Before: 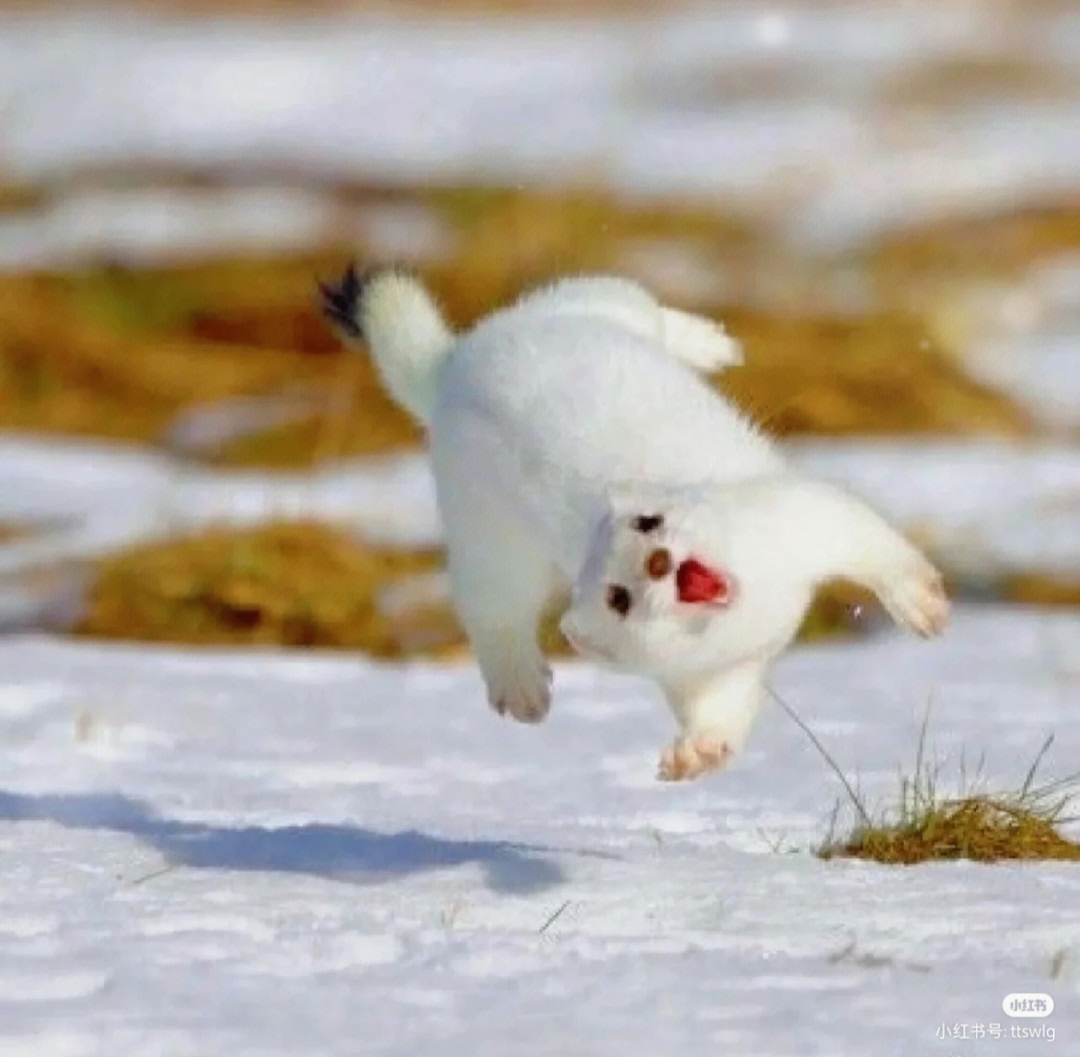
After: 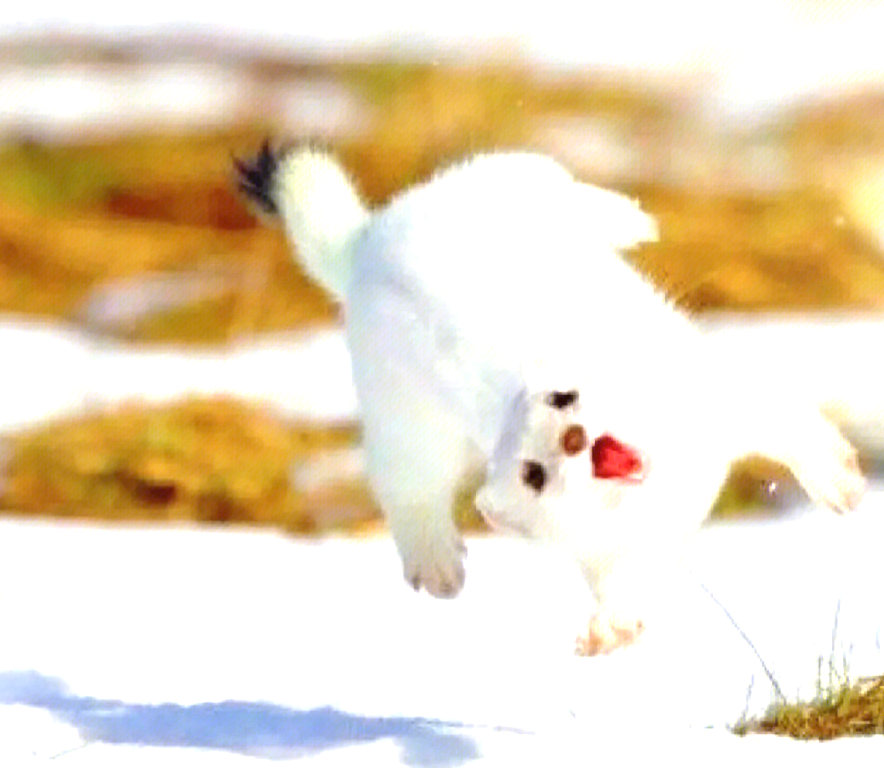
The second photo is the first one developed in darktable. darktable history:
exposure: black level correction 0, exposure 1.199 EV, compensate highlight preservation false
crop: left 7.938%, top 11.777%, right 10.201%, bottom 15.474%
